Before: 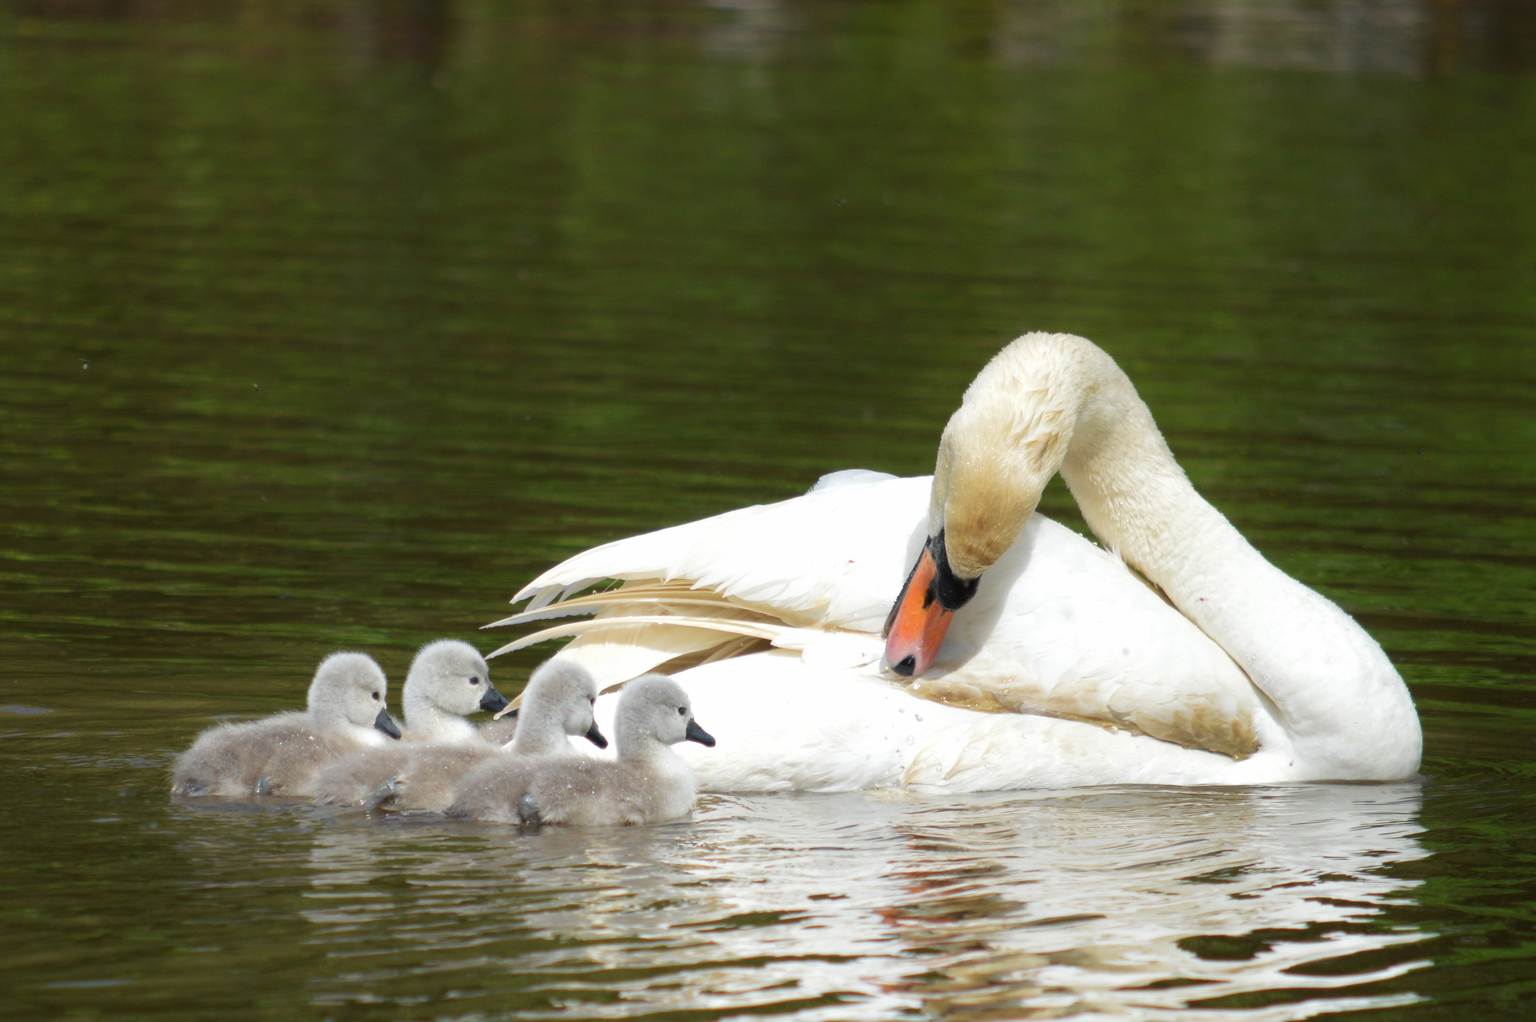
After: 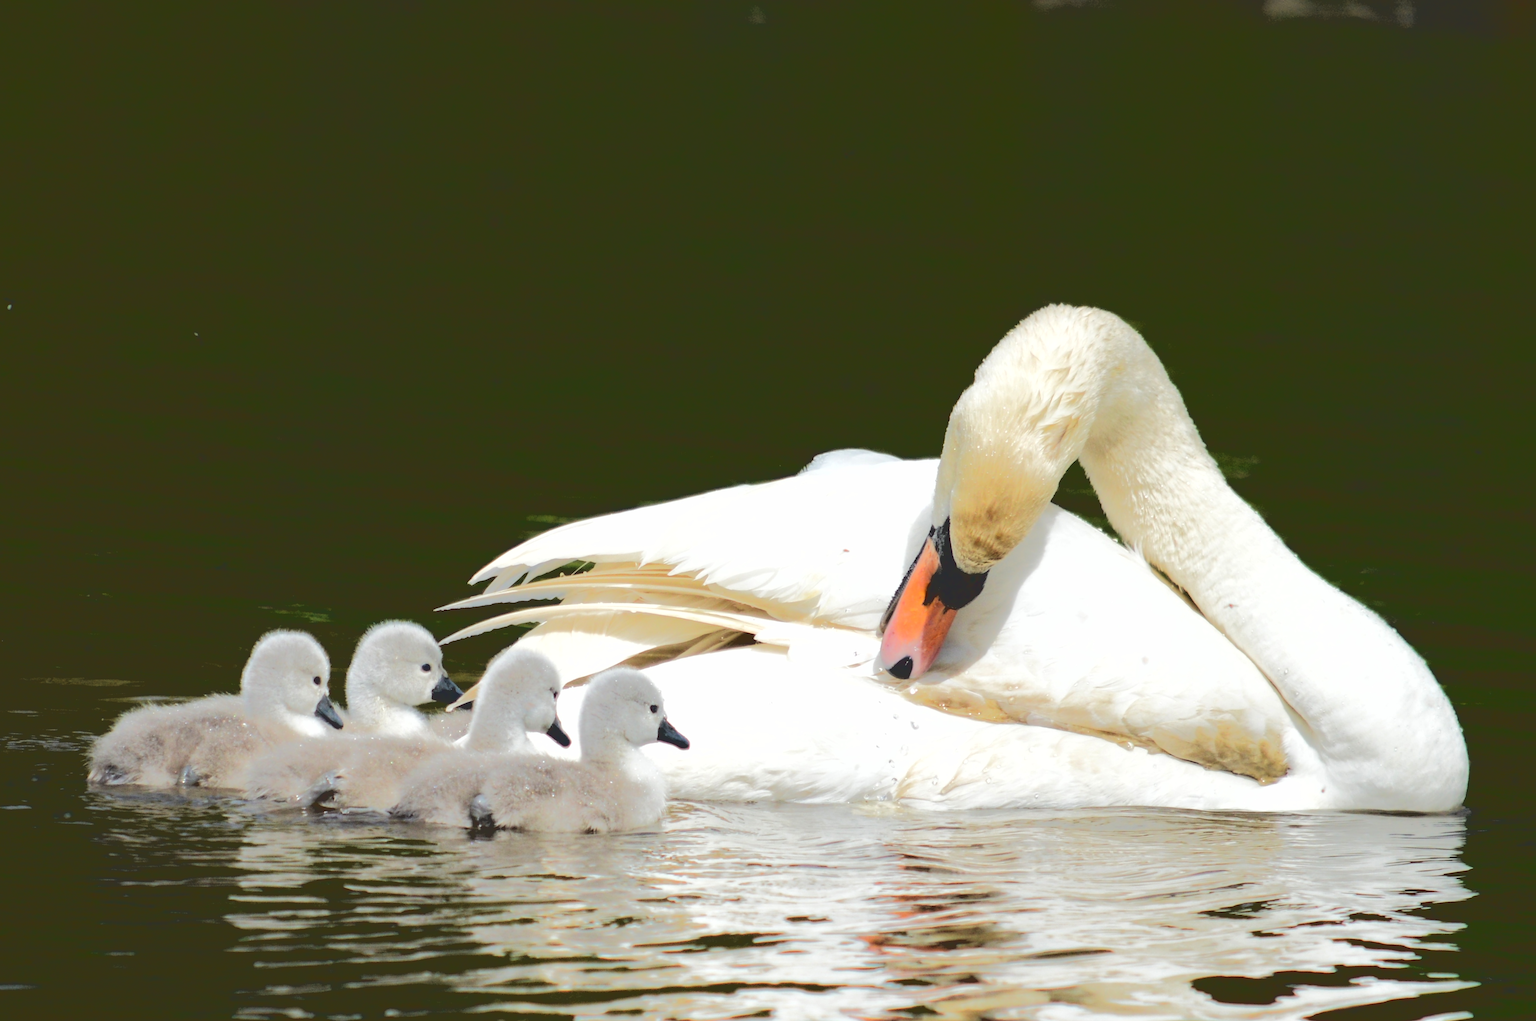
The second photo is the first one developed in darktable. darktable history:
crop and rotate: angle -1.96°, left 3.097%, top 4.154%, right 1.586%, bottom 0.529%
base curve: curves: ch0 [(0.065, 0.026) (0.236, 0.358) (0.53, 0.546) (0.777, 0.841) (0.924, 0.992)], preserve colors average RGB
